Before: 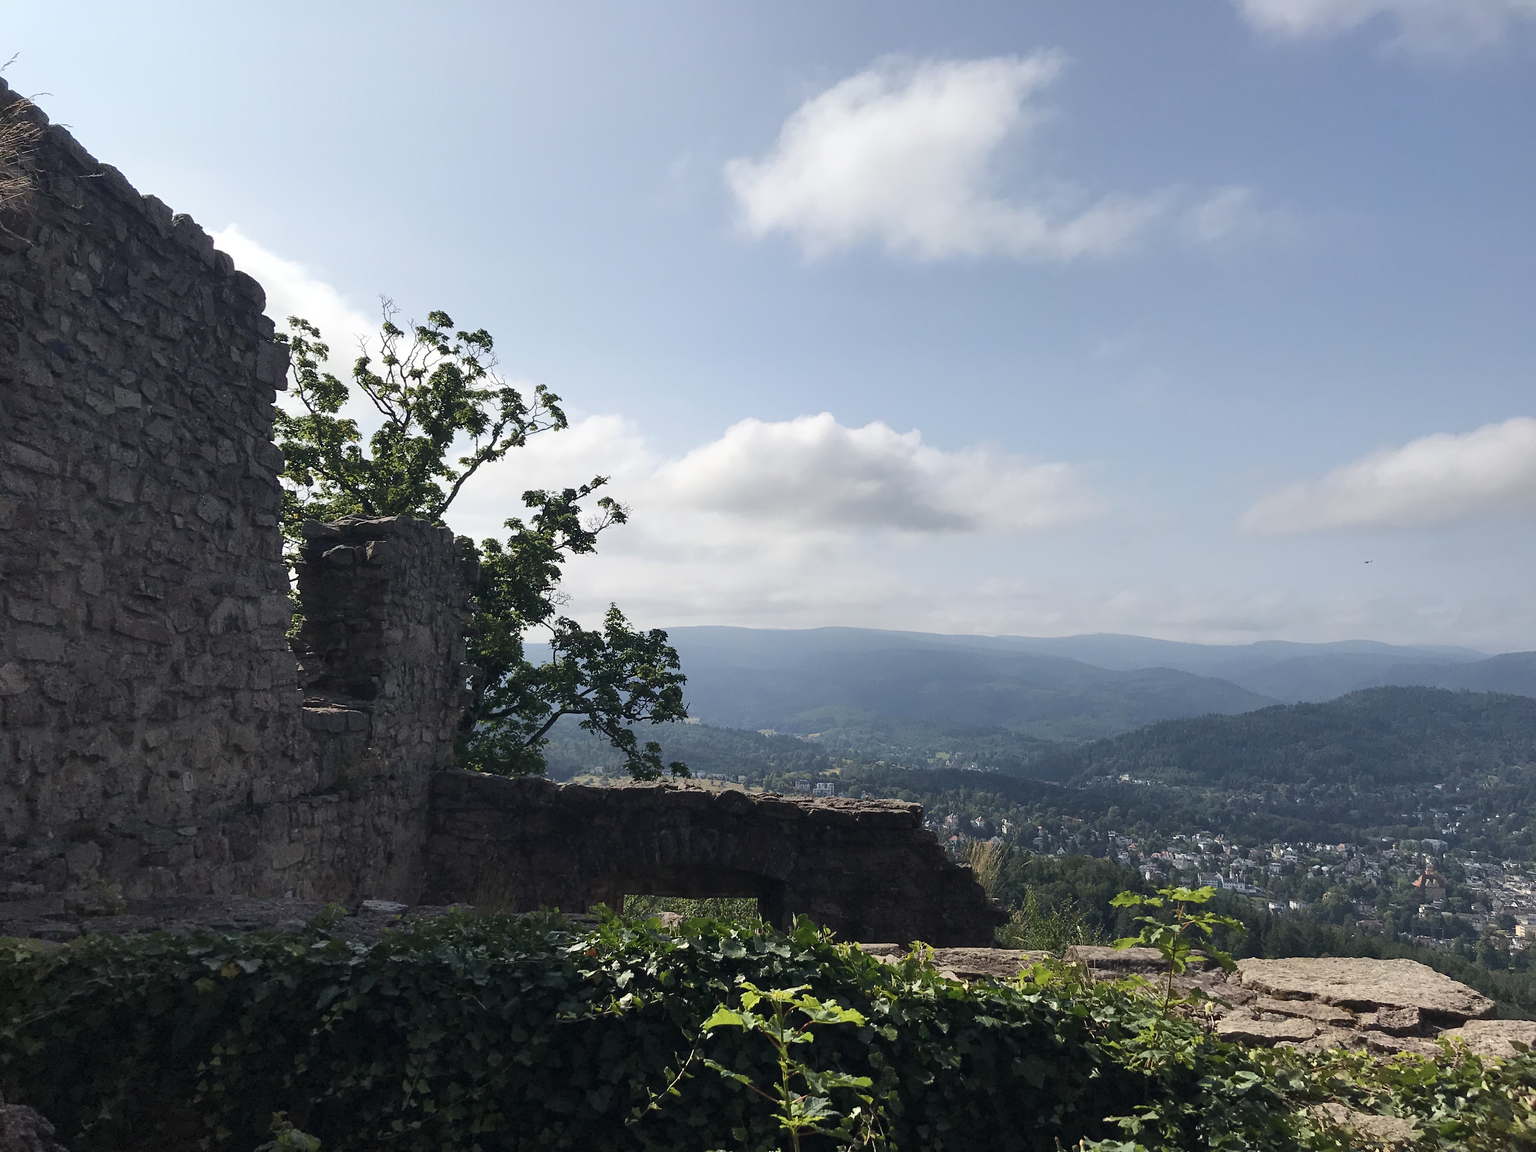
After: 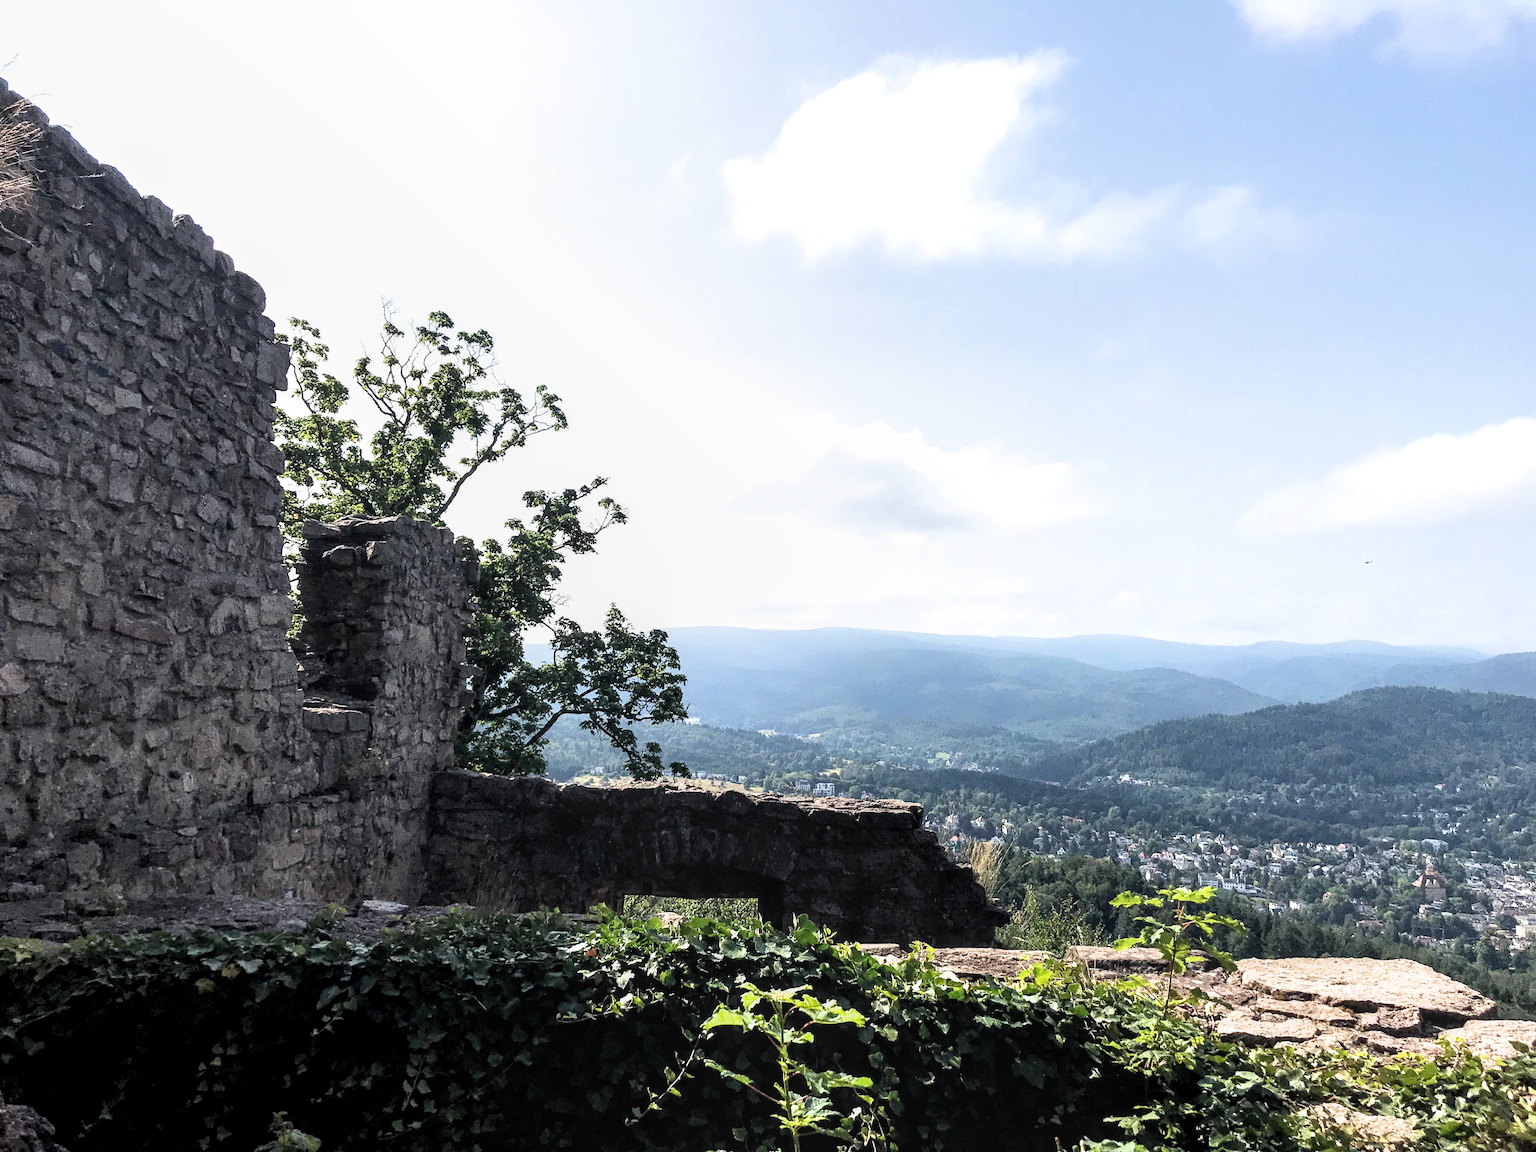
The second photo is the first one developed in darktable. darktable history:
filmic rgb: black relative exposure -6.34 EV, white relative exposure 2.79 EV, threshold 2.94 EV, target black luminance 0%, hardness 4.62, latitude 68.05%, contrast 1.295, shadows ↔ highlights balance -3.24%, iterations of high-quality reconstruction 0, enable highlight reconstruction true
exposure: black level correction 0, exposure 1.103 EV, compensate highlight preservation false
local contrast: detail 130%
